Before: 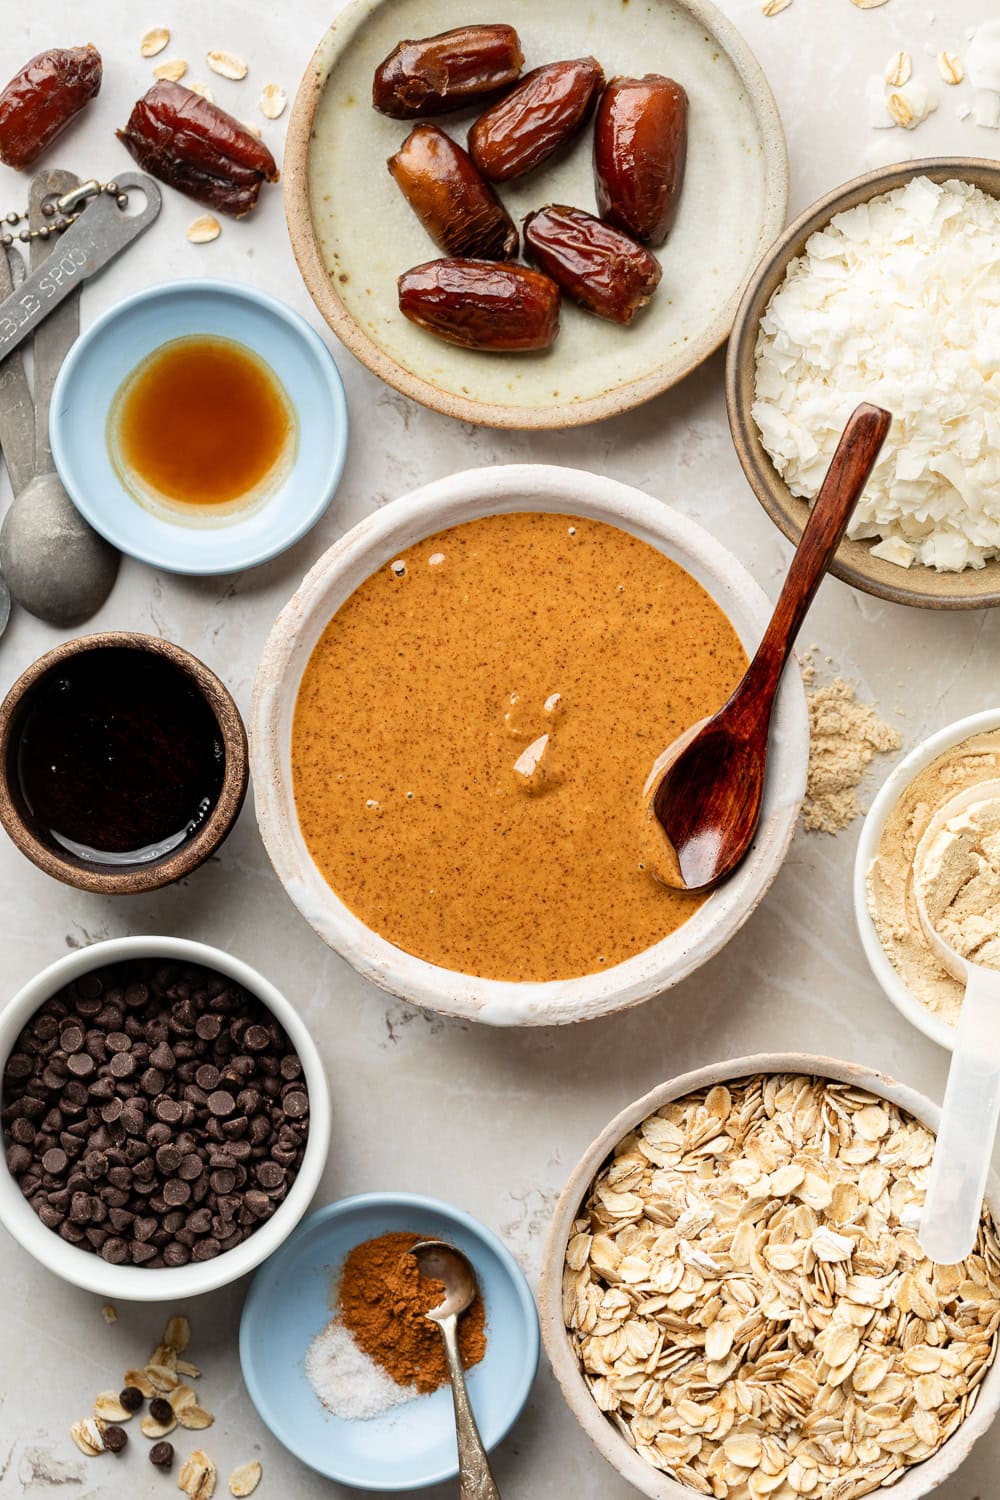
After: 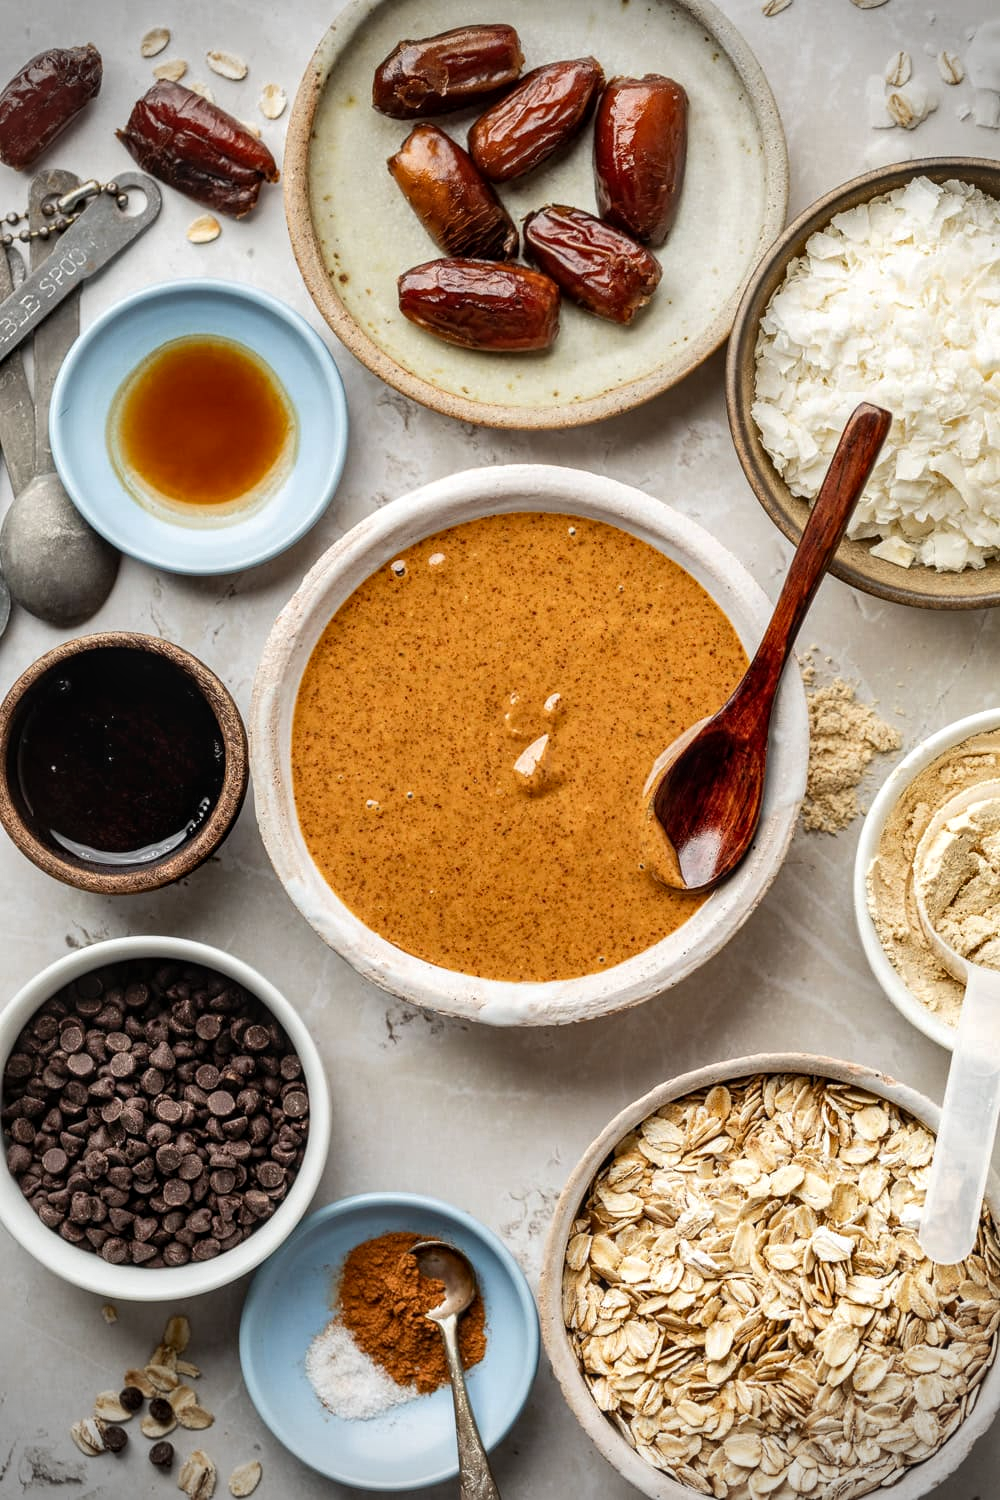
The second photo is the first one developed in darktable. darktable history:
shadows and highlights: shadows 60, soften with gaussian
vignetting: fall-off start 88.03%, fall-off radius 24.9%
local contrast: on, module defaults
